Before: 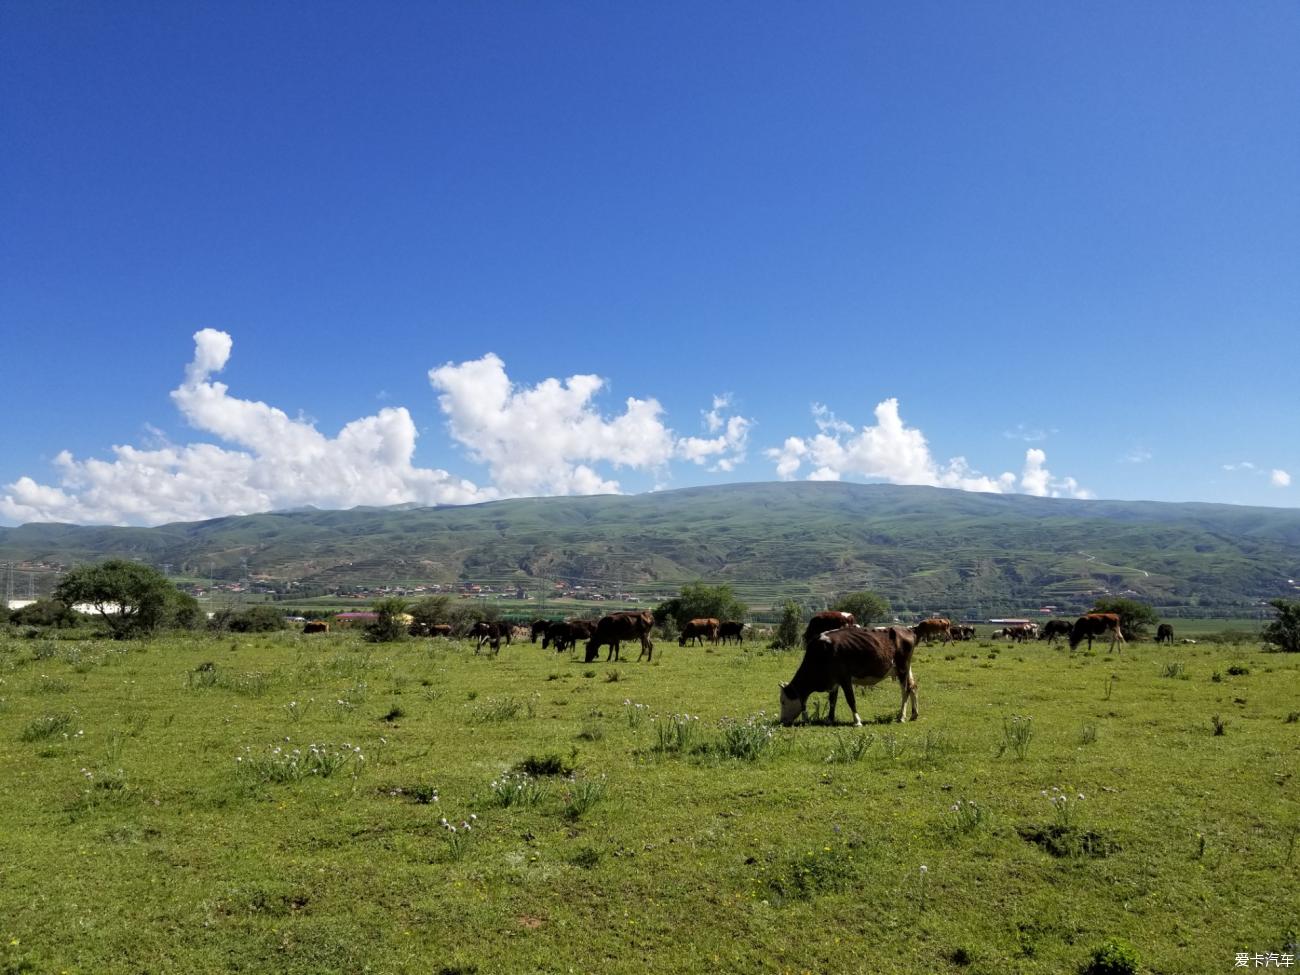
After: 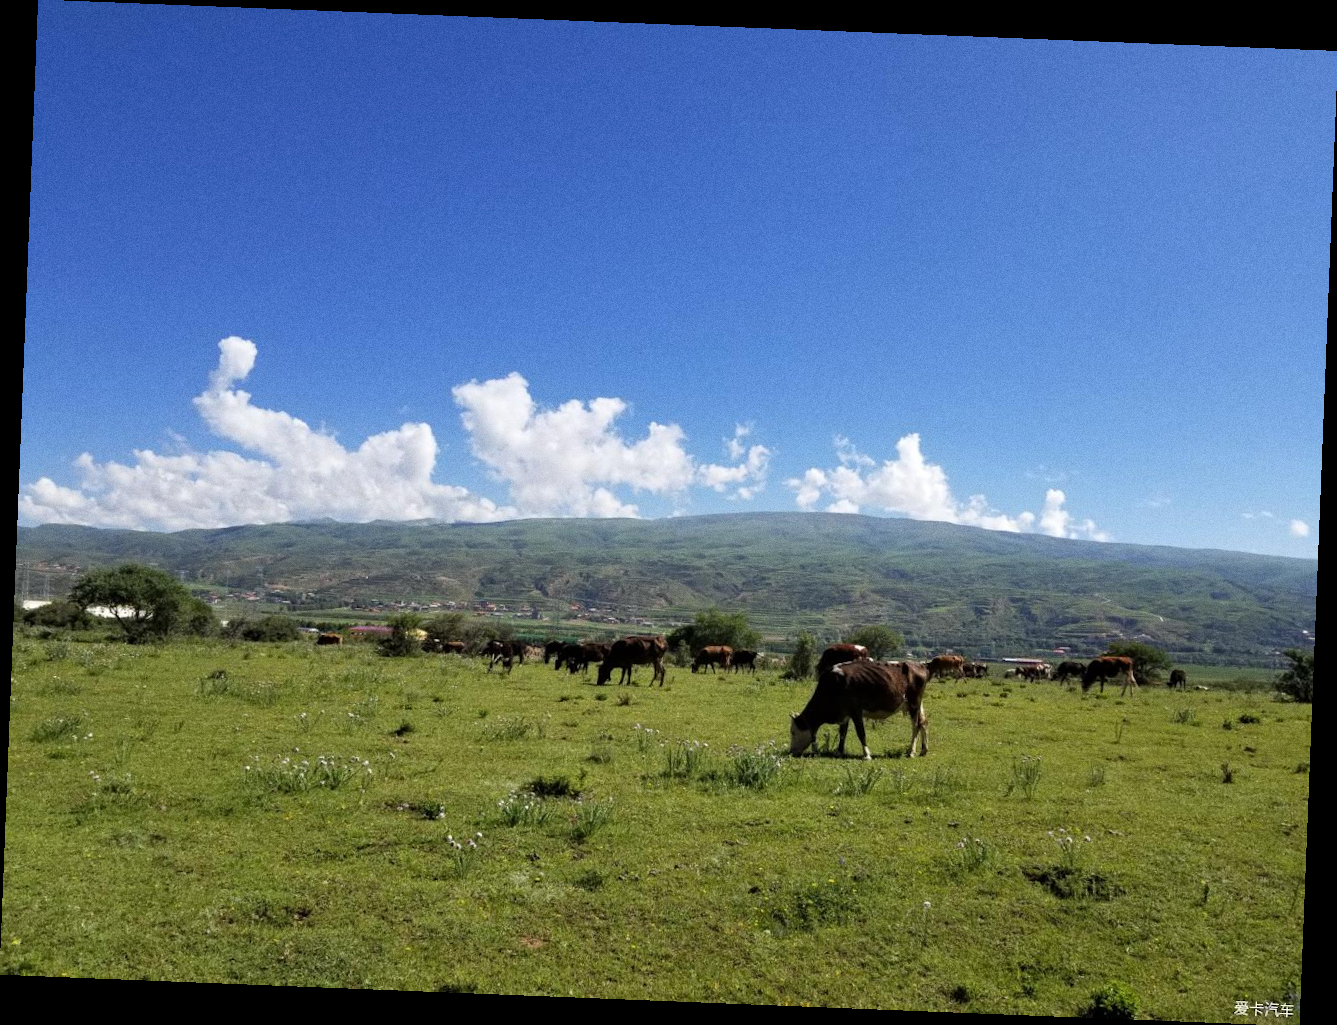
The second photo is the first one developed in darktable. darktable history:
rotate and perspective: rotation 2.27°, automatic cropping off
grain: coarseness 0.47 ISO
